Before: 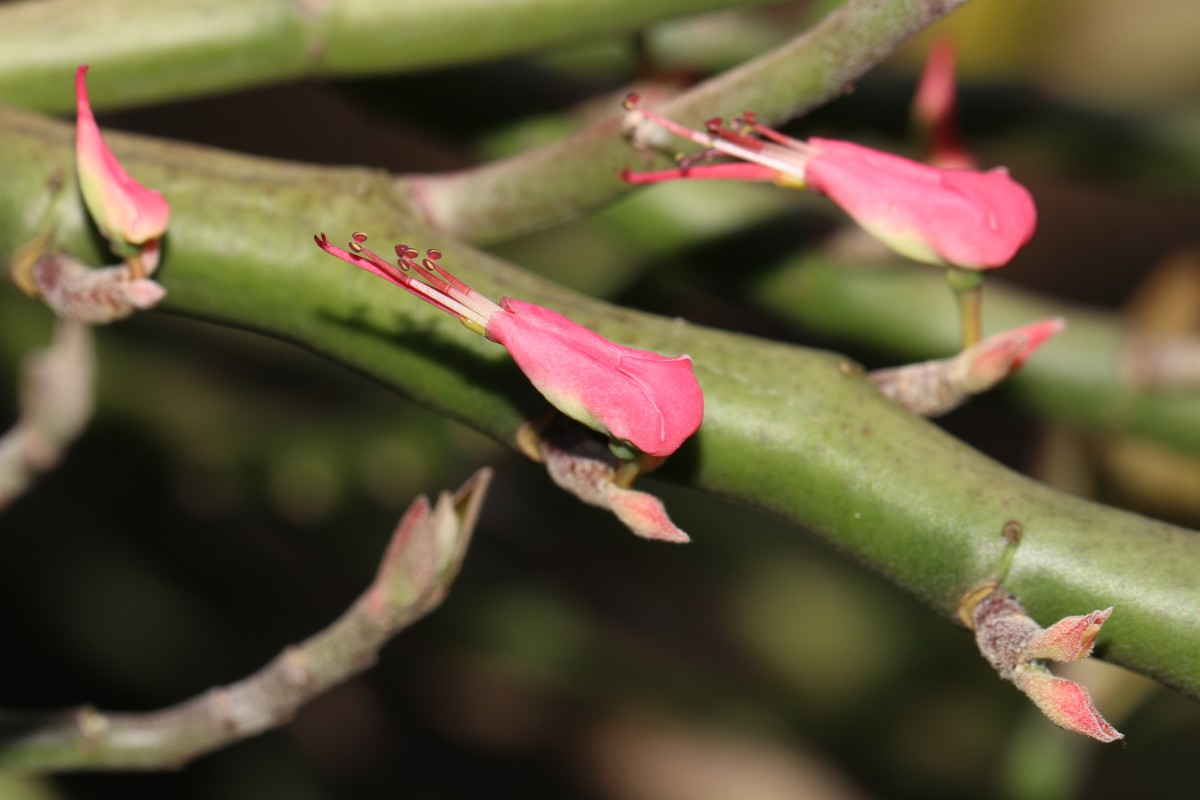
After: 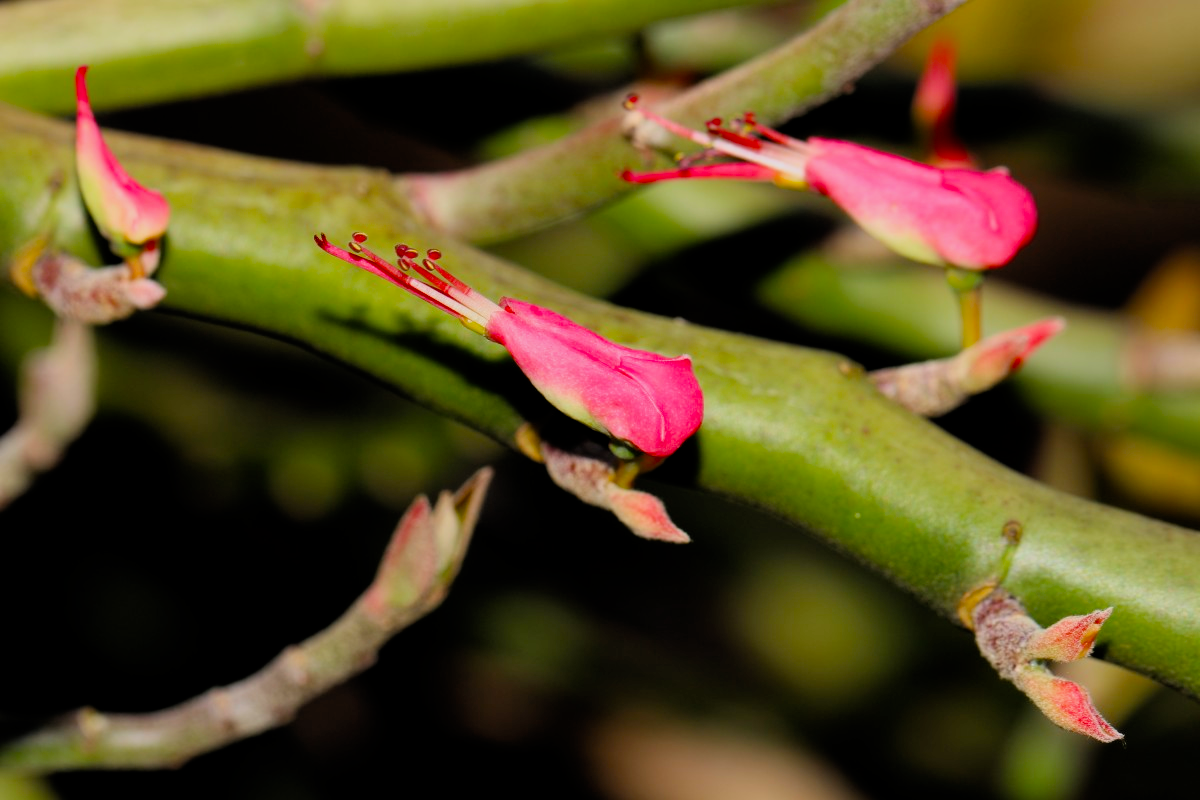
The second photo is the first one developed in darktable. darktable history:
filmic rgb: black relative exposure -7.78 EV, white relative exposure 4.44 EV, threshold 3 EV, target black luminance 0%, hardness 3.76, latitude 50.61%, contrast 1.063, highlights saturation mix 9.54%, shadows ↔ highlights balance -0.249%, color science v4 (2020), enable highlight reconstruction true
color balance rgb: perceptual saturation grading › global saturation 19.321%
